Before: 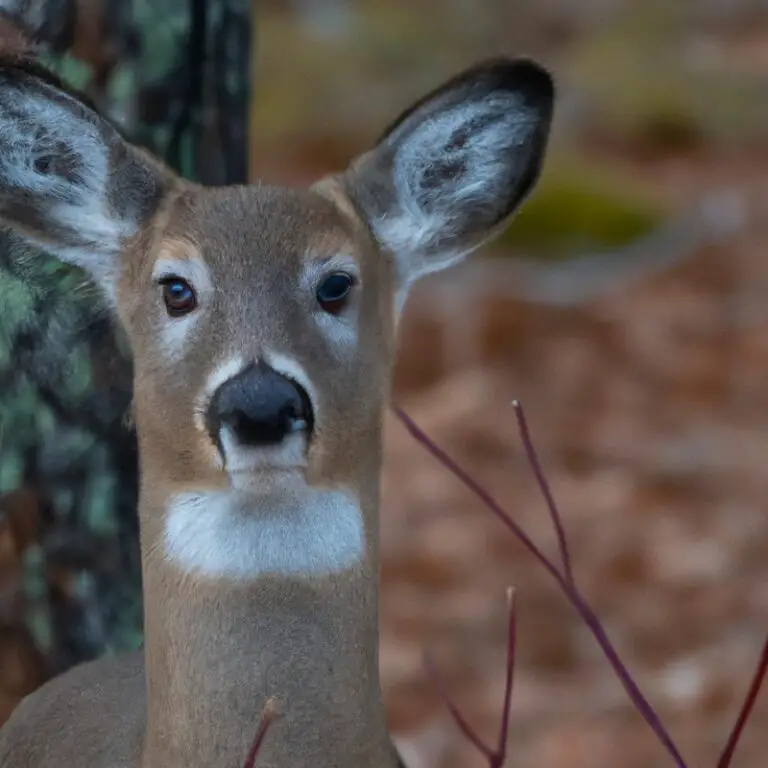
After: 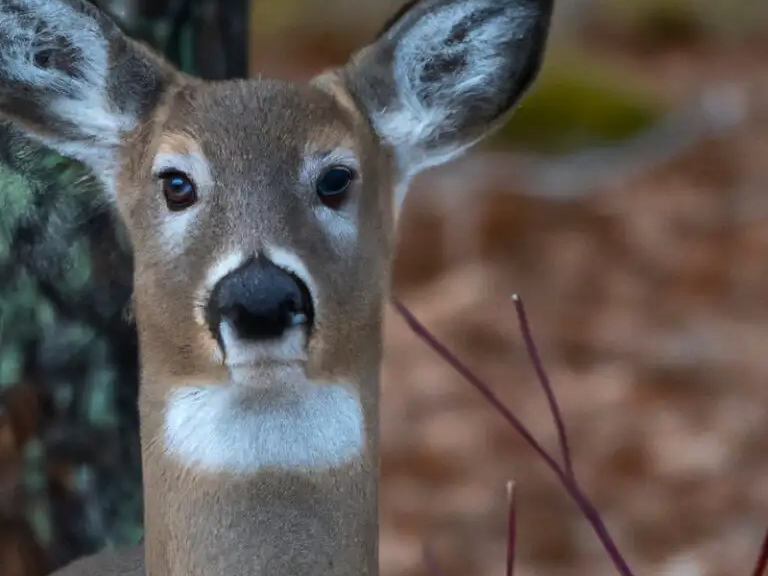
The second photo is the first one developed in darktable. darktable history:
crop: top 13.819%, bottom 11.169%
levels: levels [0, 0.498, 0.996]
tone equalizer: -8 EV -0.417 EV, -7 EV -0.389 EV, -6 EV -0.333 EV, -5 EV -0.222 EV, -3 EV 0.222 EV, -2 EV 0.333 EV, -1 EV 0.389 EV, +0 EV 0.417 EV, edges refinement/feathering 500, mask exposure compensation -1.57 EV, preserve details no
